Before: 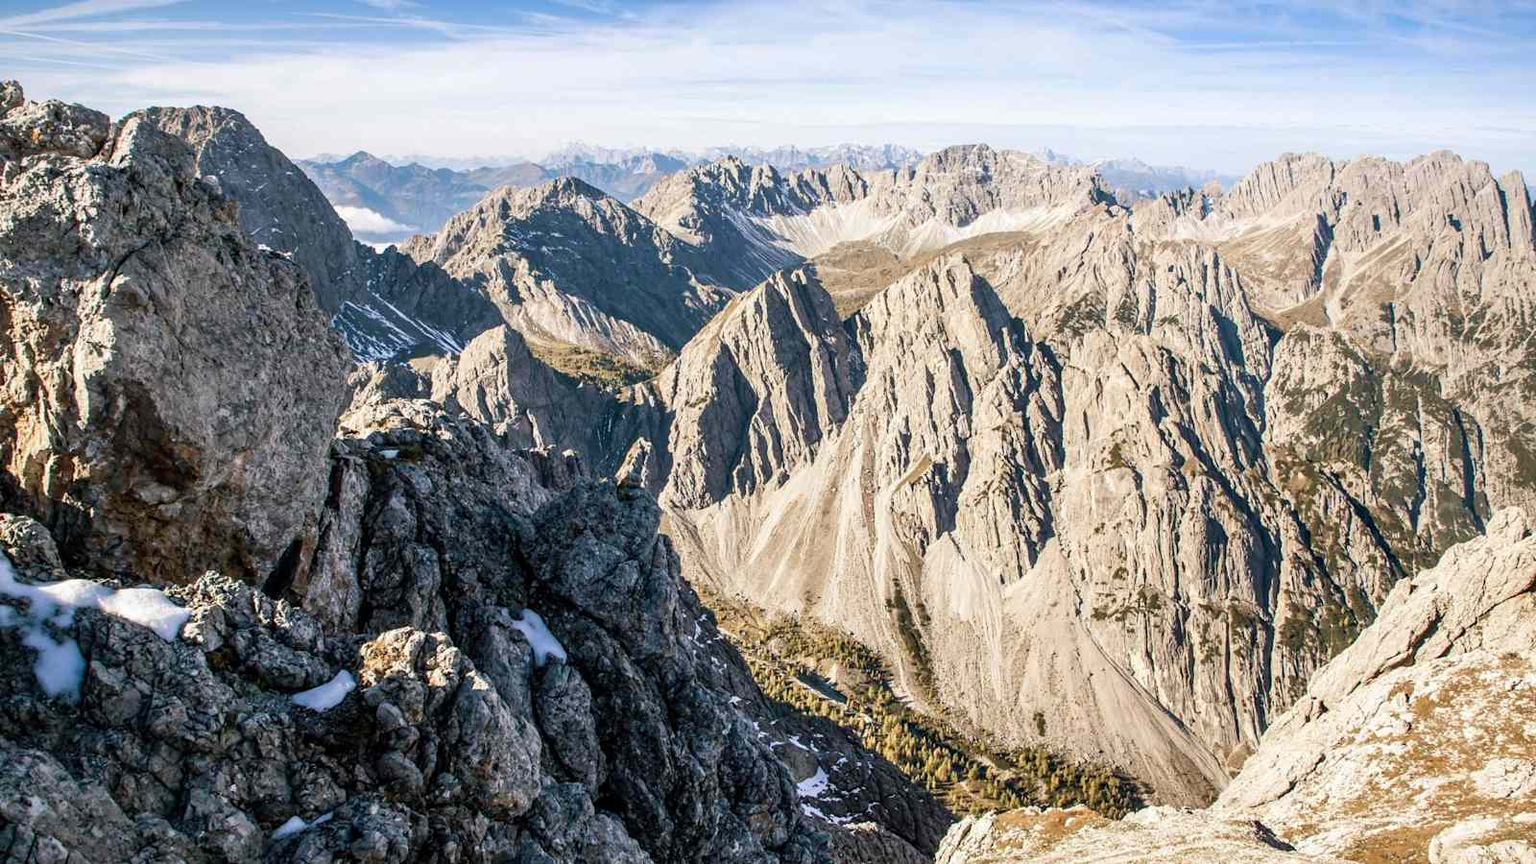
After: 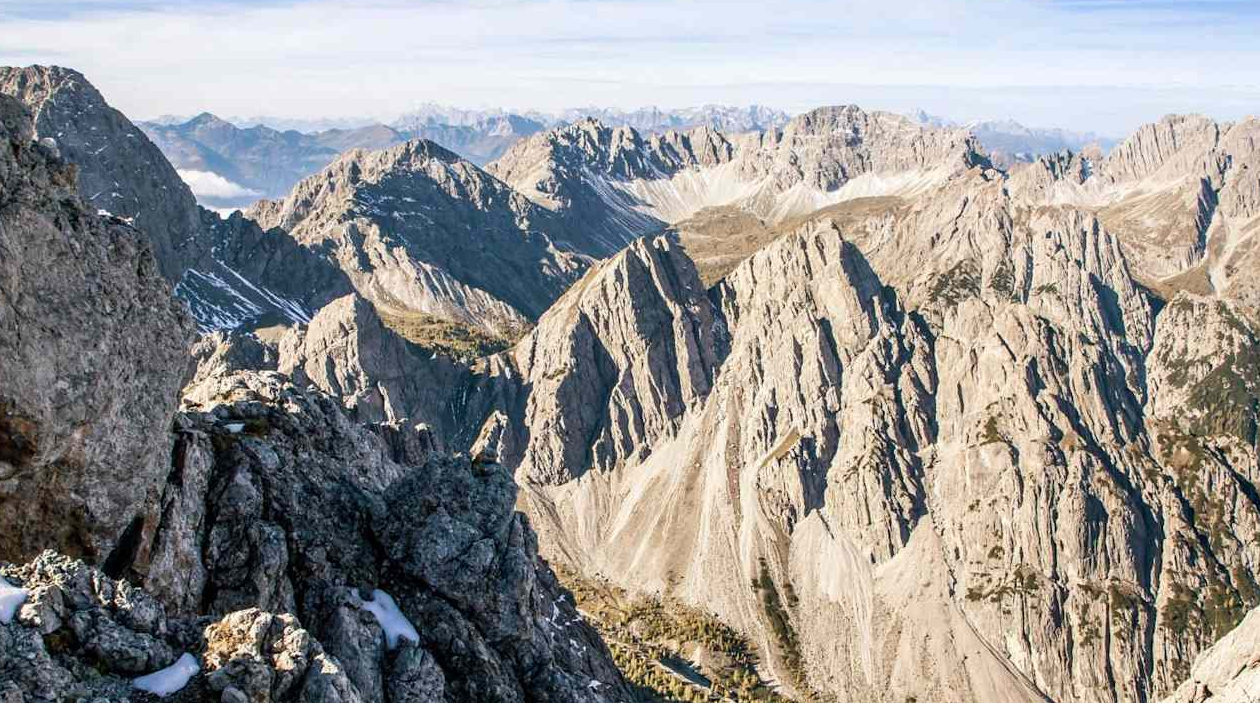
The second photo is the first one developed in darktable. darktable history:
crop and rotate: left 10.785%, top 5.108%, right 10.419%, bottom 16.743%
